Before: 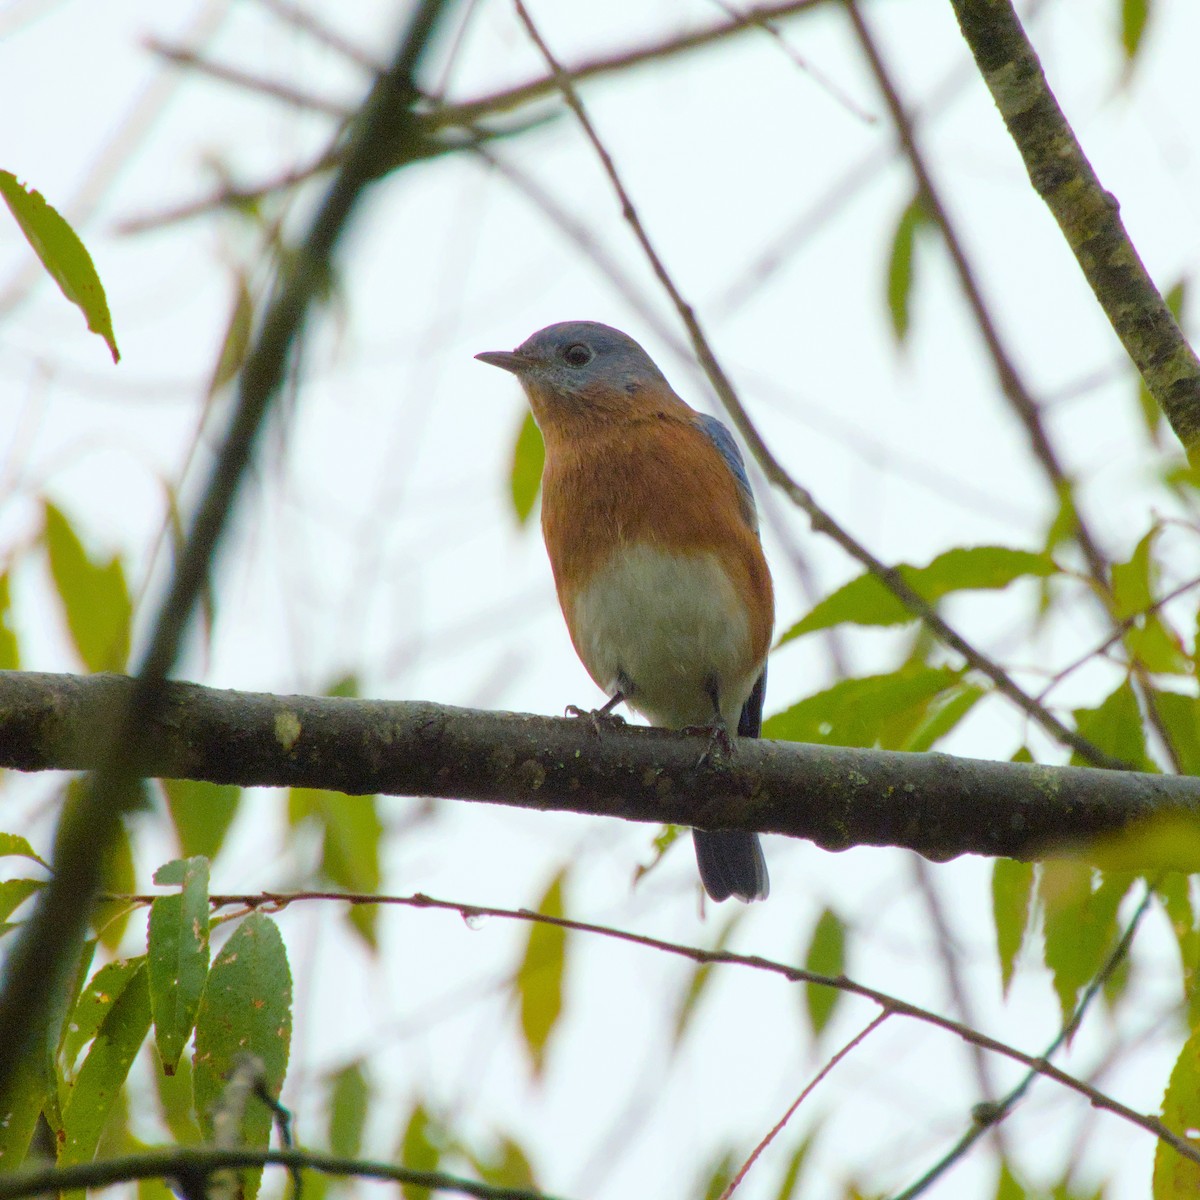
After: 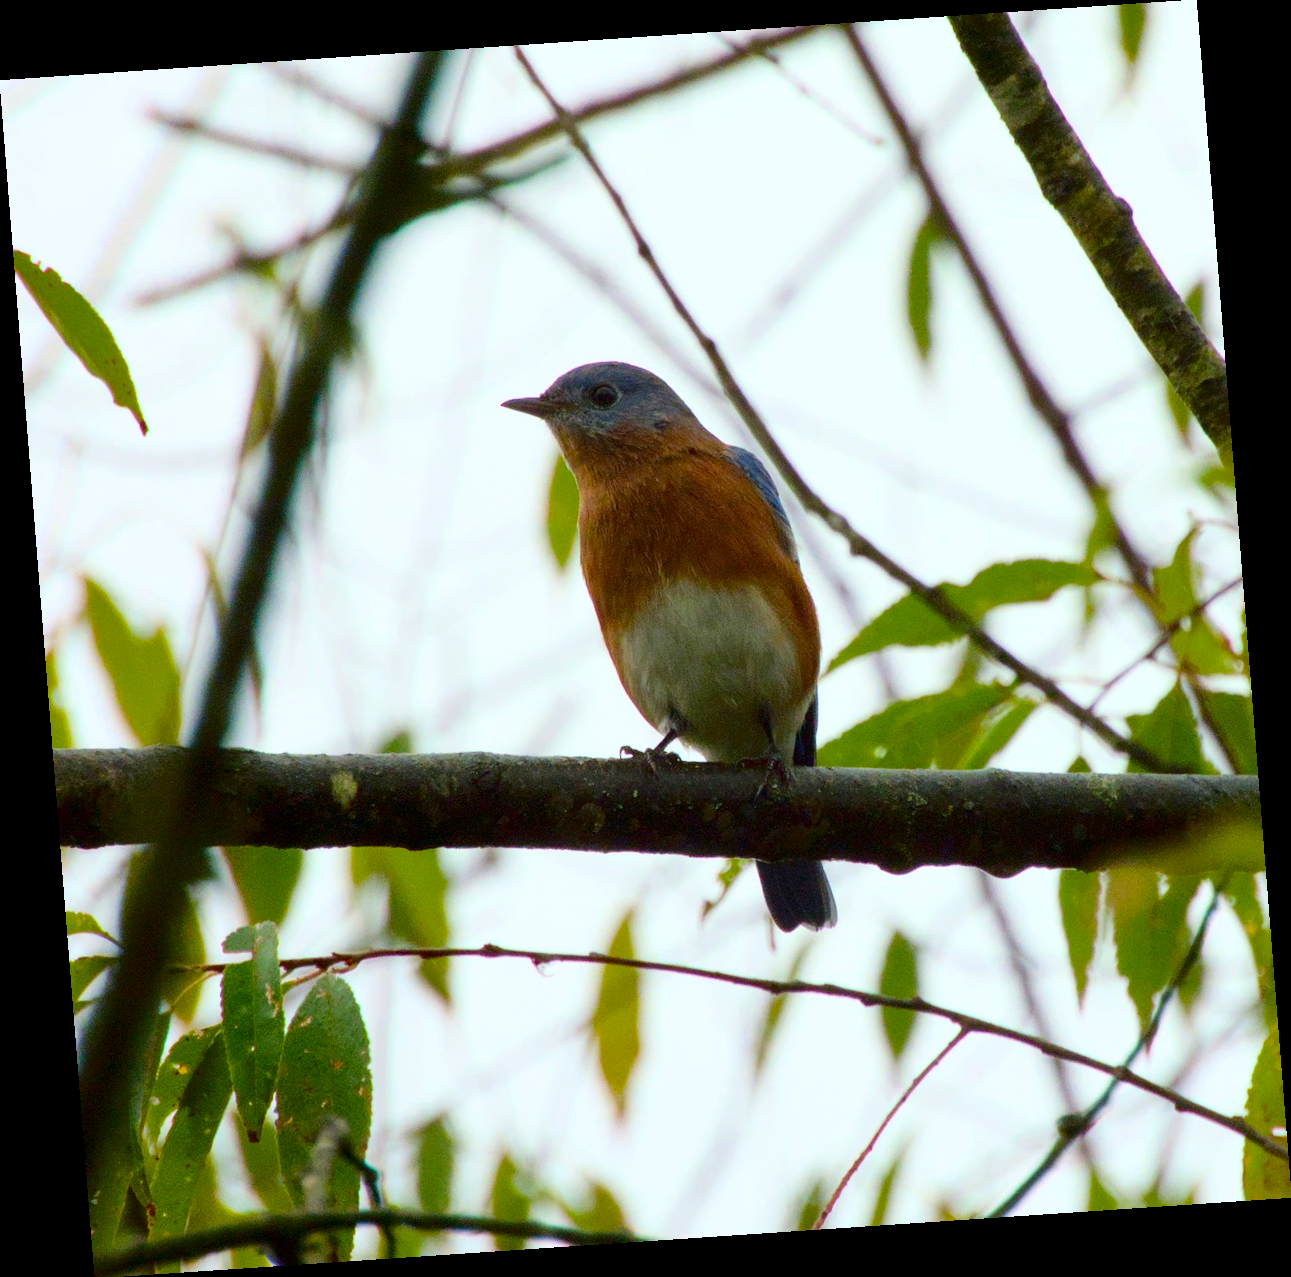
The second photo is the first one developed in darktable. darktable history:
exposure: black level correction 0.005, exposure 0.014 EV, compensate highlight preservation false
contrast brightness saturation: contrast 0.21, brightness -0.11, saturation 0.21
rotate and perspective: rotation -4.2°, shear 0.006, automatic cropping off
